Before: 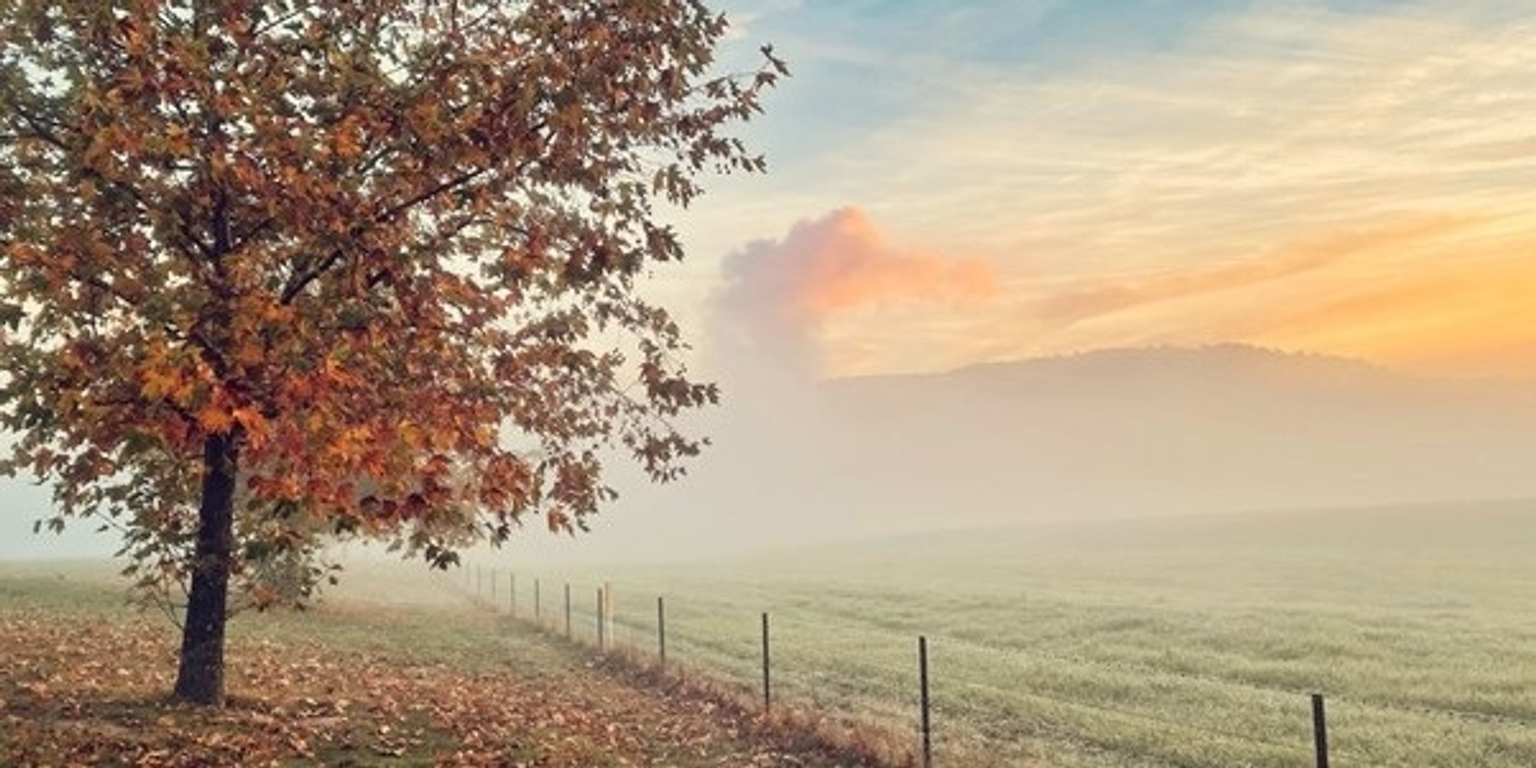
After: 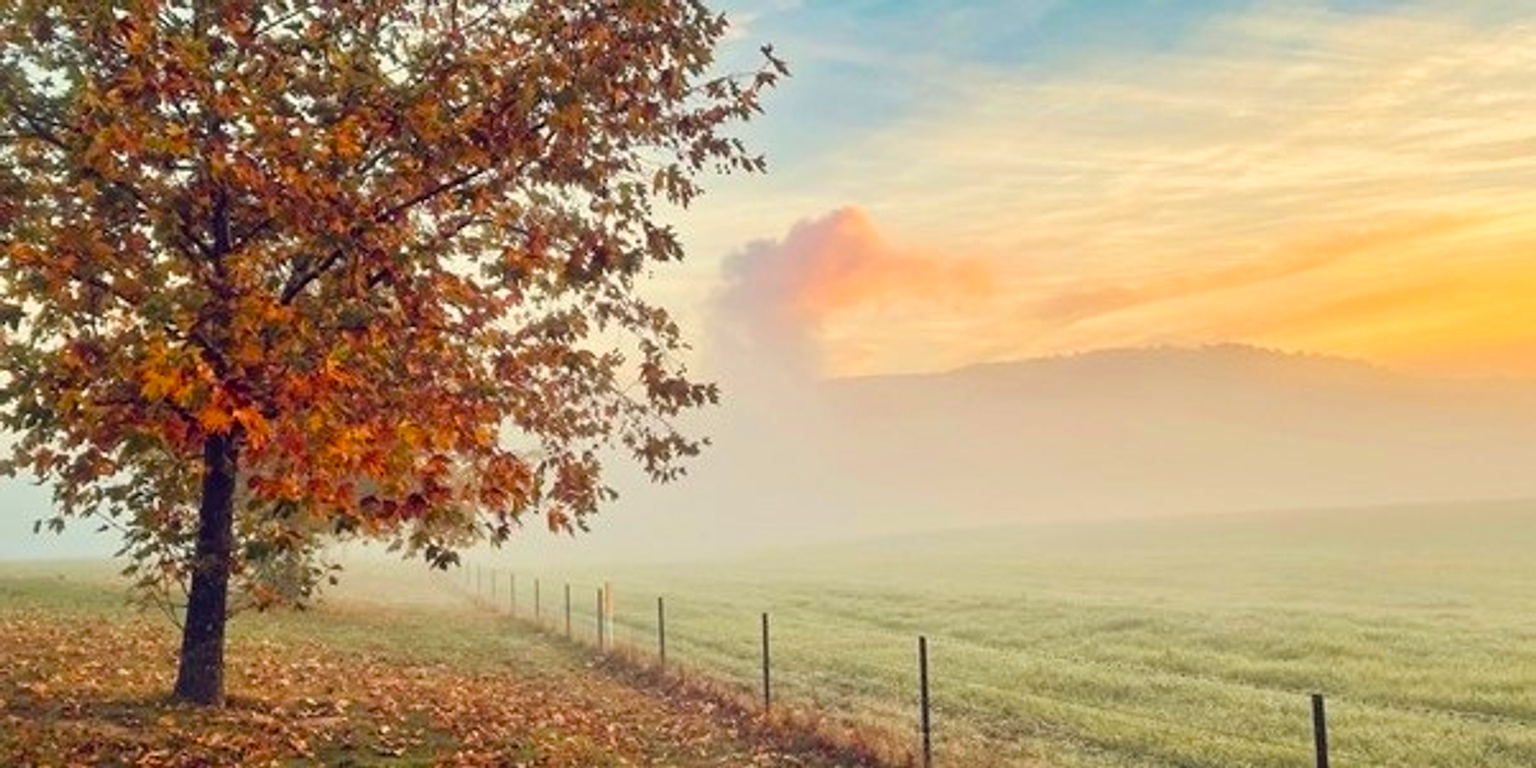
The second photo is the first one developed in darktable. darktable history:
velvia: strength 32.35%, mid-tones bias 0.204
